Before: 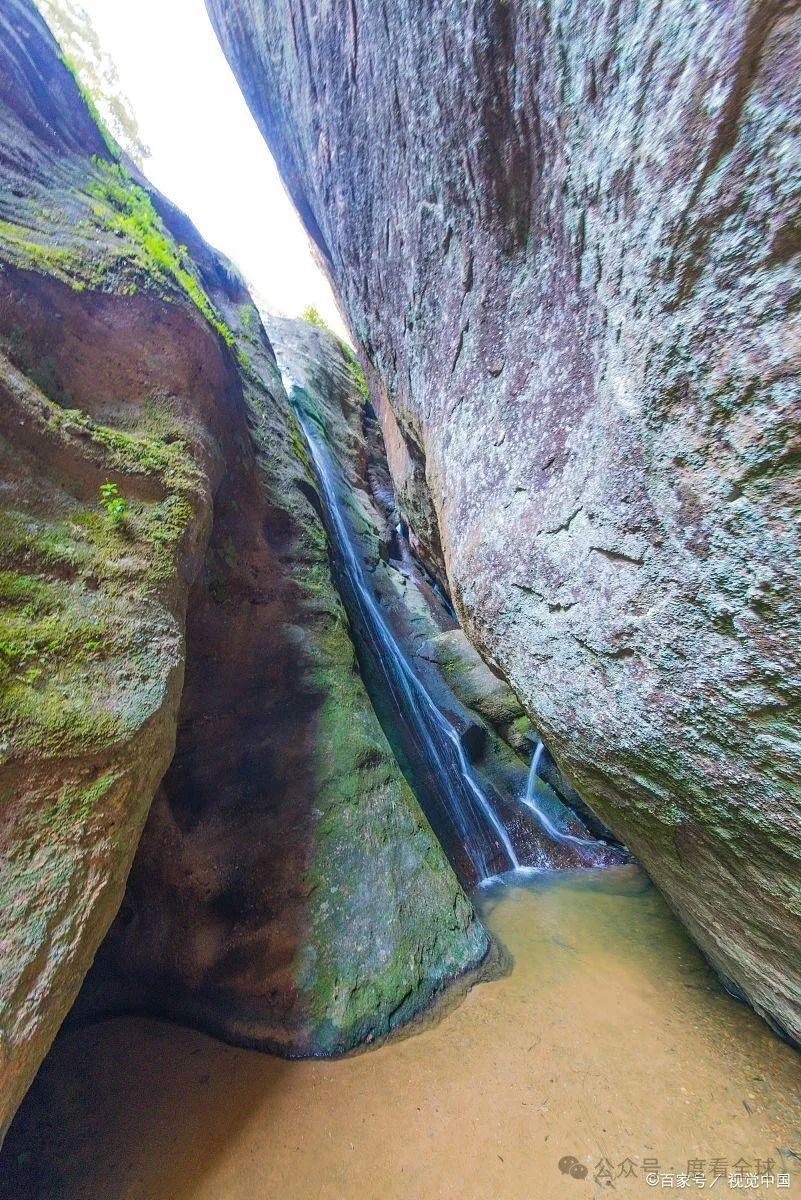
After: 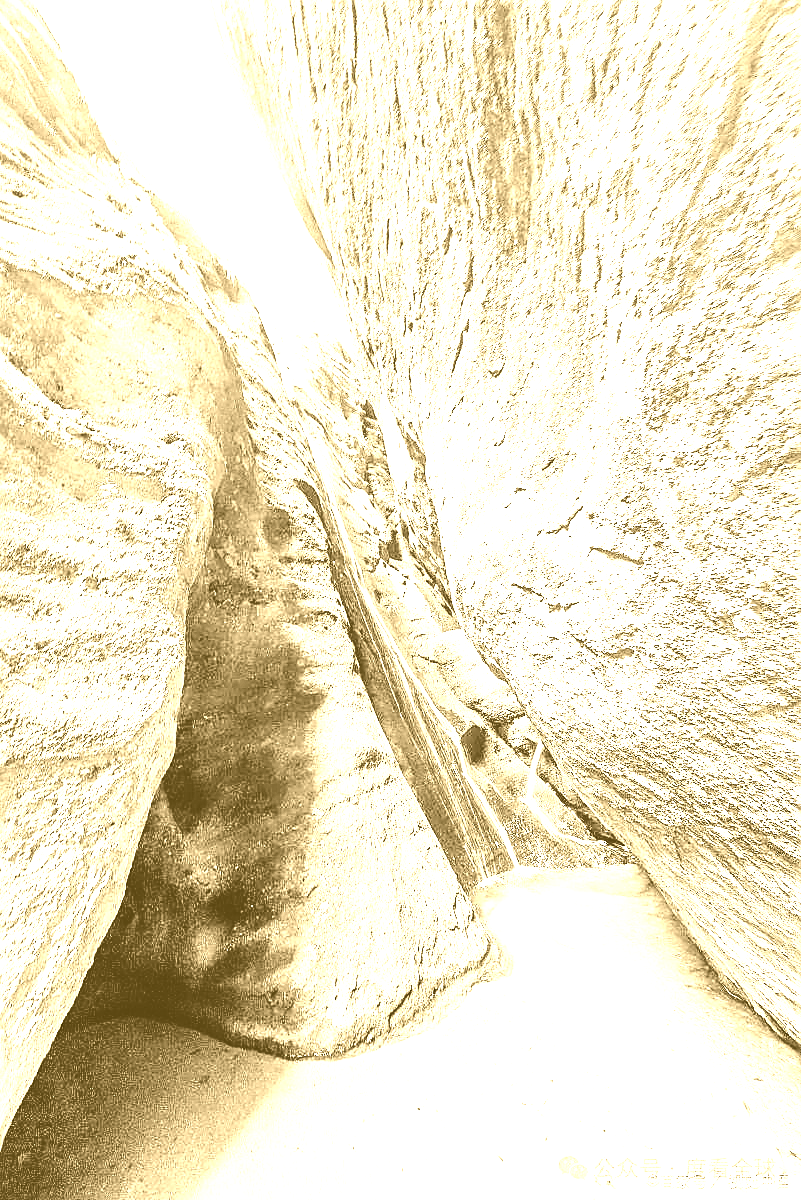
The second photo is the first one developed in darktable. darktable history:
sharpen: on, module defaults
rgb curve: curves: ch0 [(0, 0) (0.21, 0.15) (0.24, 0.21) (0.5, 0.75) (0.75, 0.96) (0.89, 0.99) (1, 1)]; ch1 [(0, 0.02) (0.21, 0.13) (0.25, 0.2) (0.5, 0.67) (0.75, 0.9) (0.89, 0.97) (1, 1)]; ch2 [(0, 0.02) (0.21, 0.13) (0.25, 0.2) (0.5, 0.67) (0.75, 0.9) (0.89, 0.97) (1, 1)], compensate middle gray true
tone equalizer: -7 EV 0.15 EV, -6 EV 0.6 EV, -5 EV 1.15 EV, -4 EV 1.33 EV, -3 EV 1.15 EV, -2 EV 0.6 EV, -1 EV 0.15 EV, mask exposure compensation -0.5 EV
colorize: hue 36°, source mix 100%
